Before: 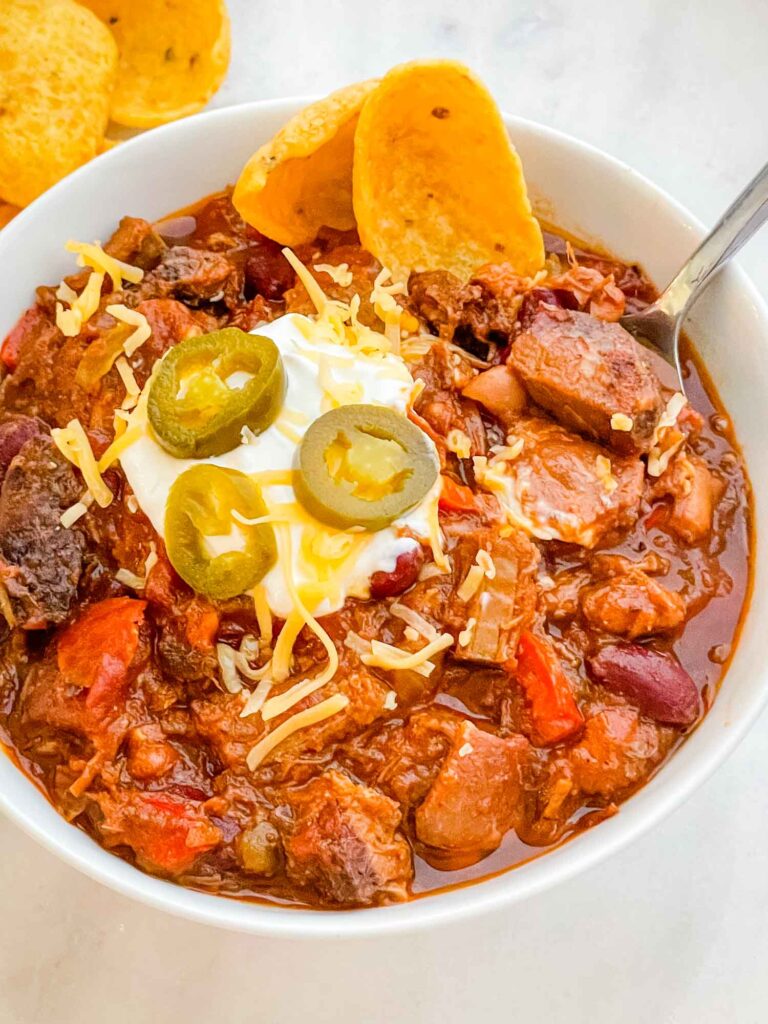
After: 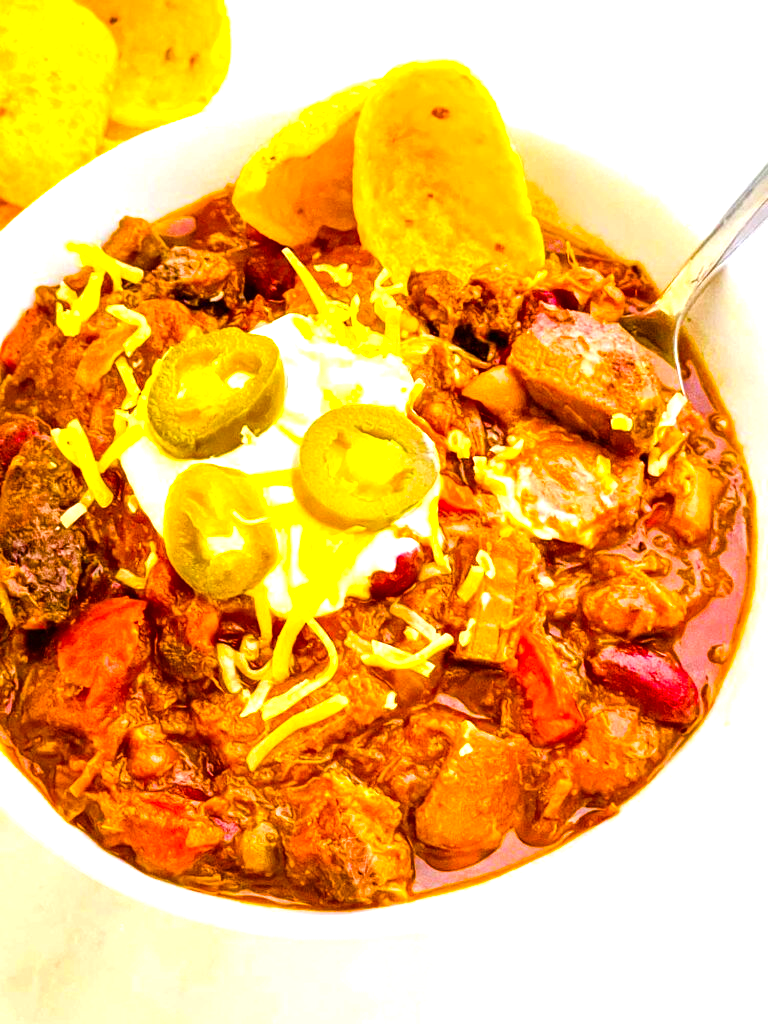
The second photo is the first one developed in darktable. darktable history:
exposure: compensate highlight preservation false
color balance rgb: linear chroma grading › global chroma 25%, perceptual saturation grading › global saturation 40%, perceptual saturation grading › highlights -50%, perceptual saturation grading › shadows 30%, perceptual brilliance grading › global brilliance 25%, global vibrance 60%
